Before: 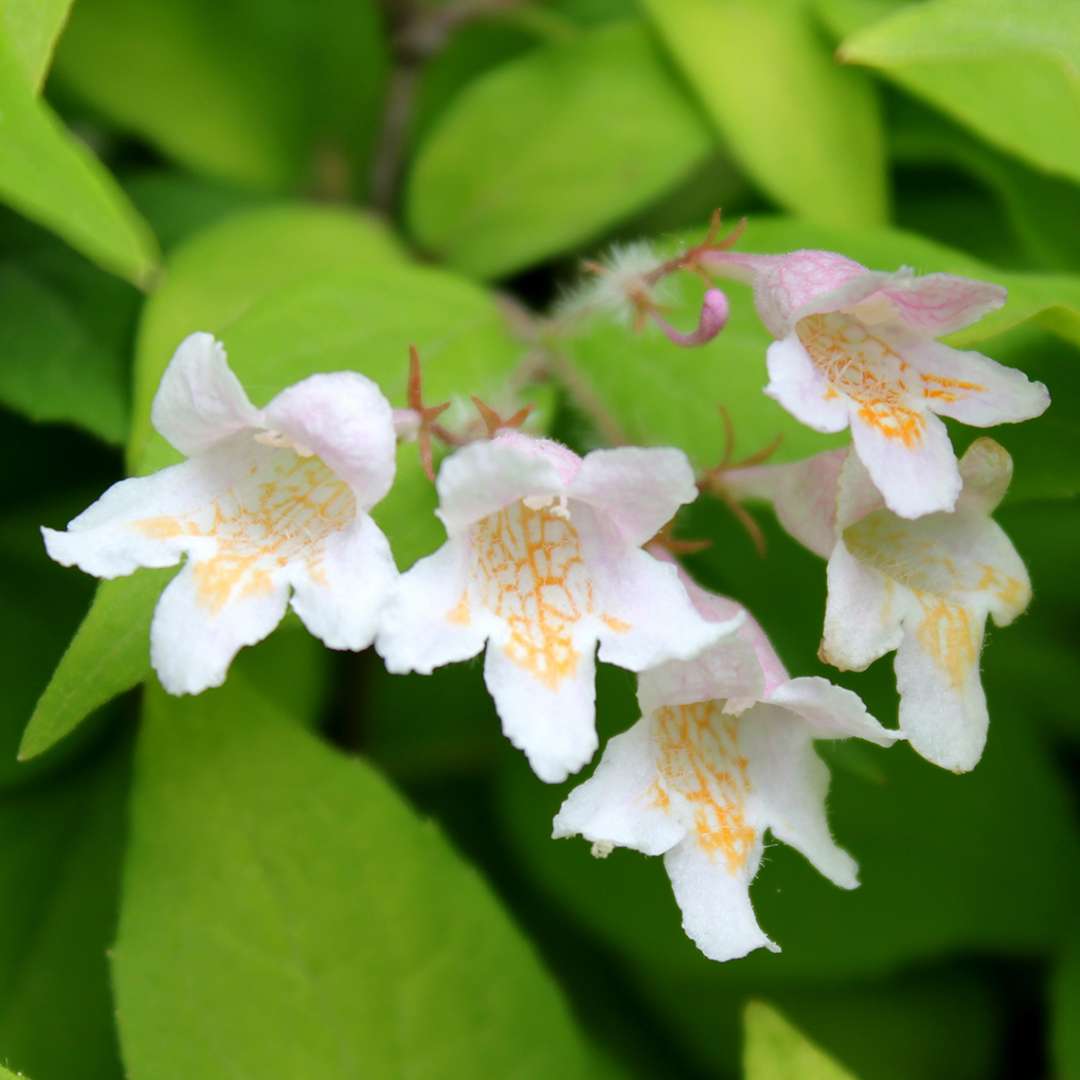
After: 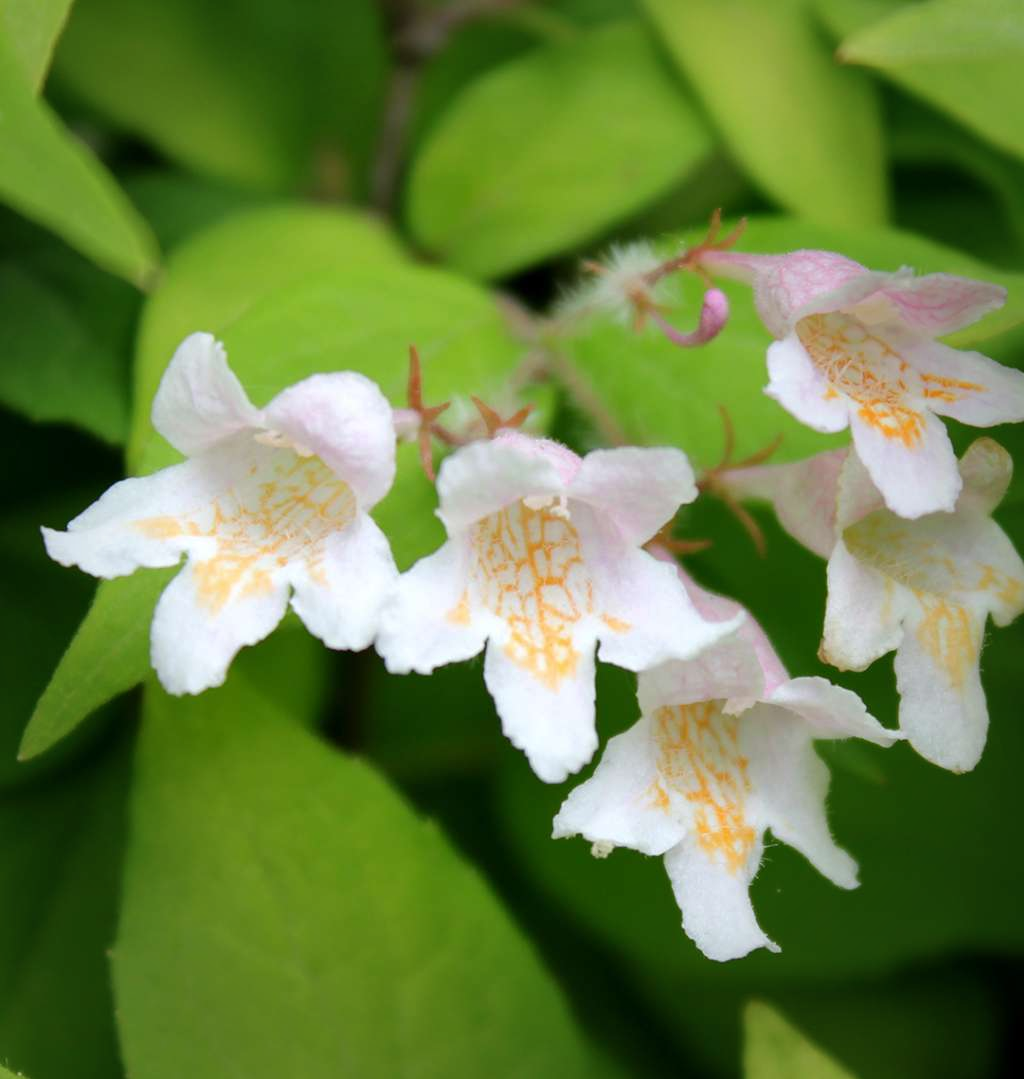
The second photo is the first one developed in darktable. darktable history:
crop and rotate: left 0%, right 5.121%
vignetting: fall-off start 65.78%, fall-off radius 39.63%, brightness -0.308, saturation -0.059, automatic ratio true, width/height ratio 0.674, unbound false
tone equalizer: edges refinement/feathering 500, mask exposure compensation -1.57 EV, preserve details no
